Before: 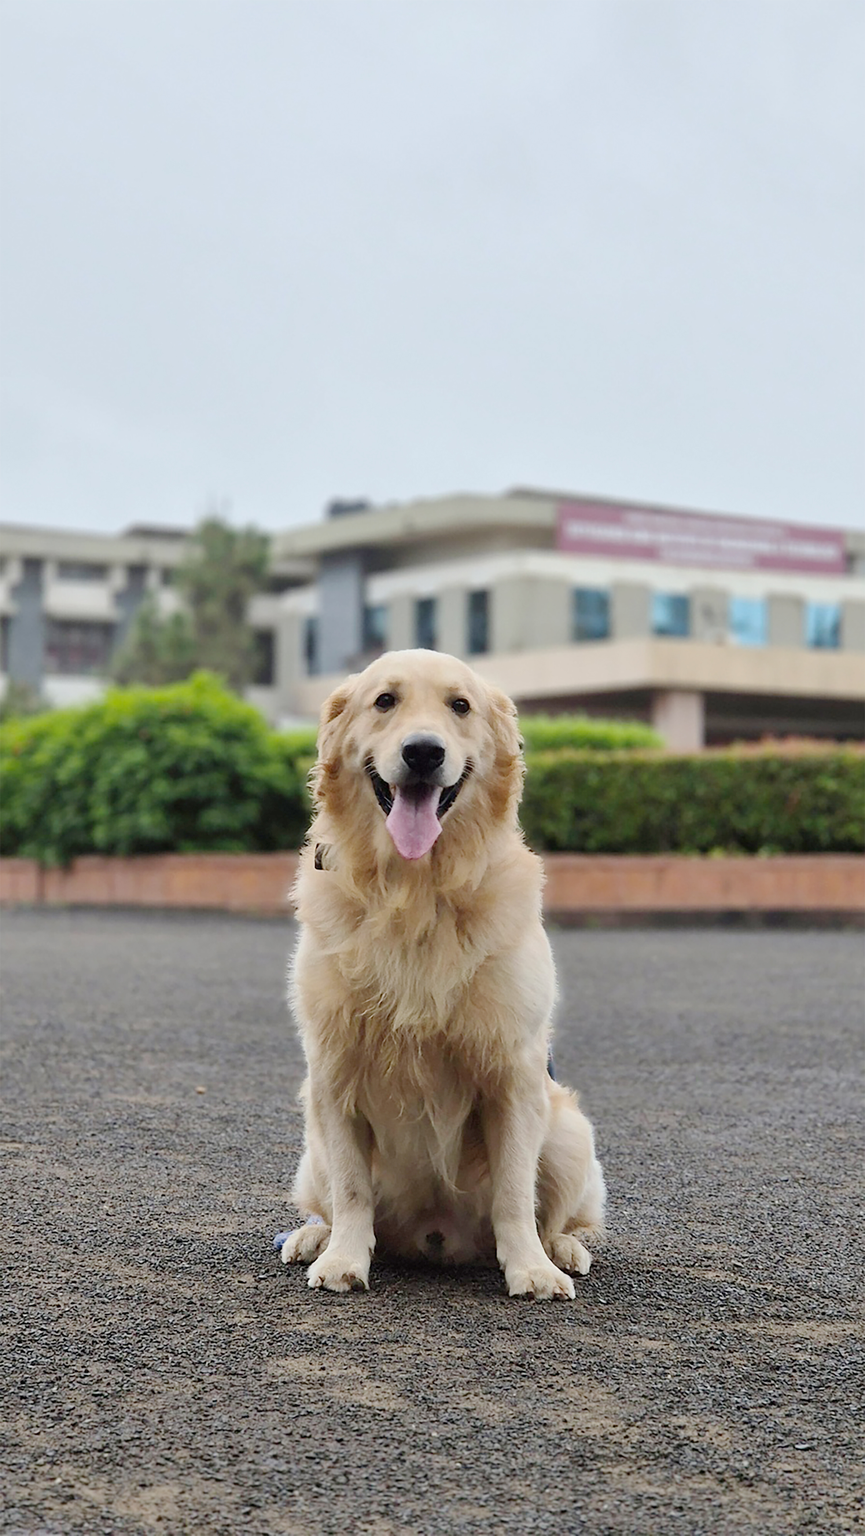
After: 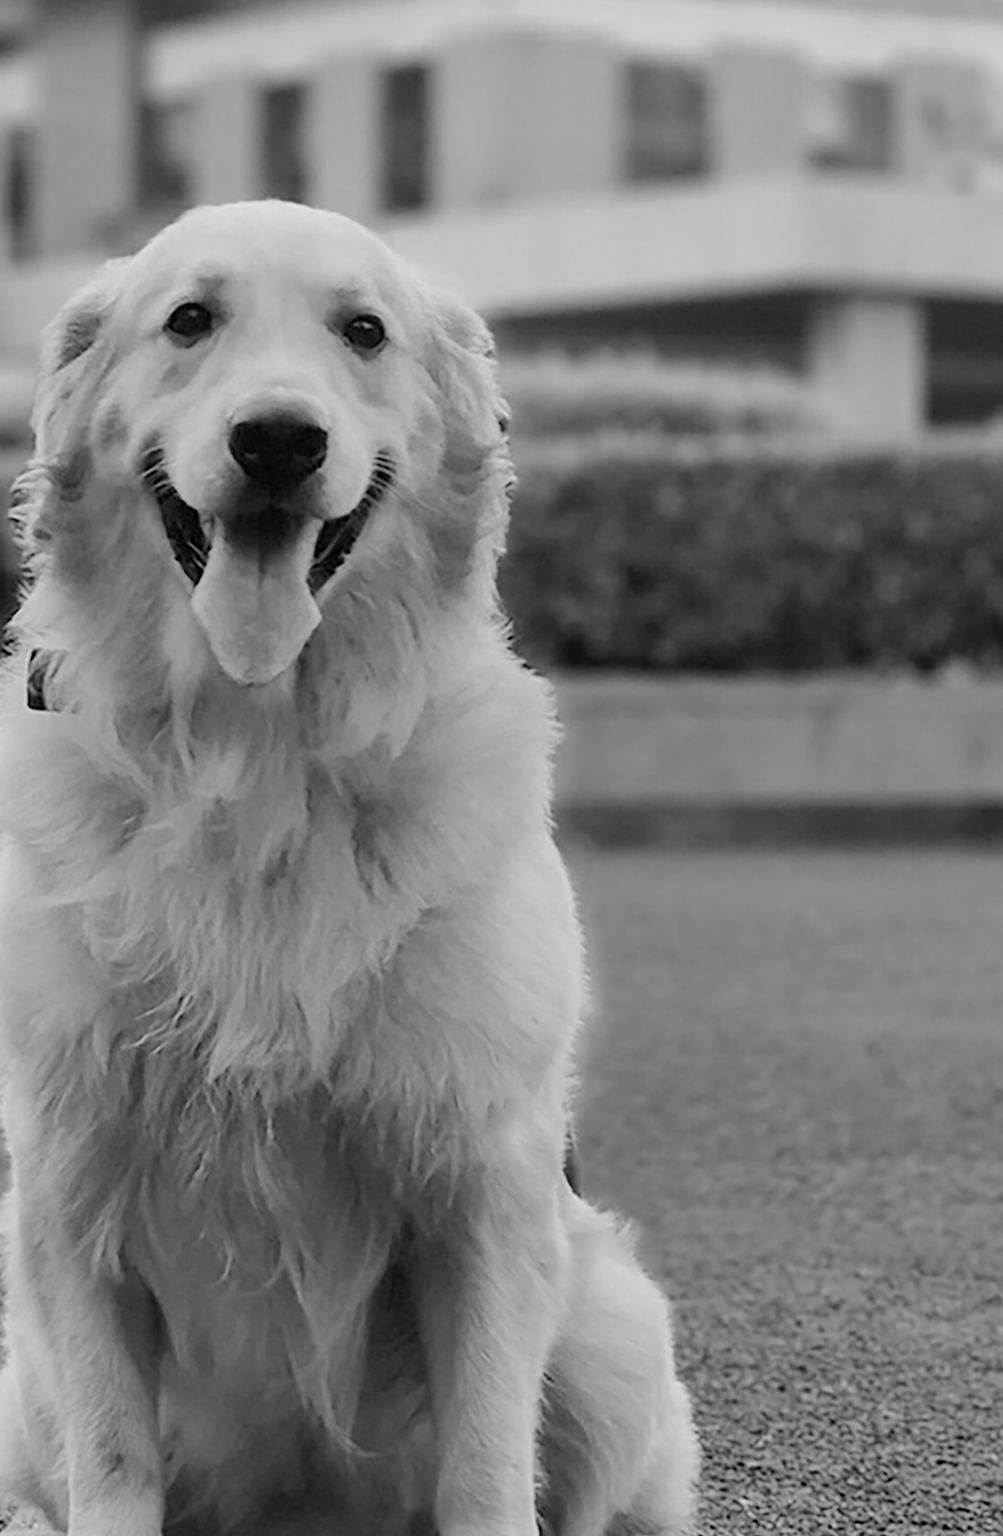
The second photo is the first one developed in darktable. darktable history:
crop: left 35.03%, top 36.625%, right 14.663%, bottom 20.057%
monochrome: a -74.22, b 78.2
